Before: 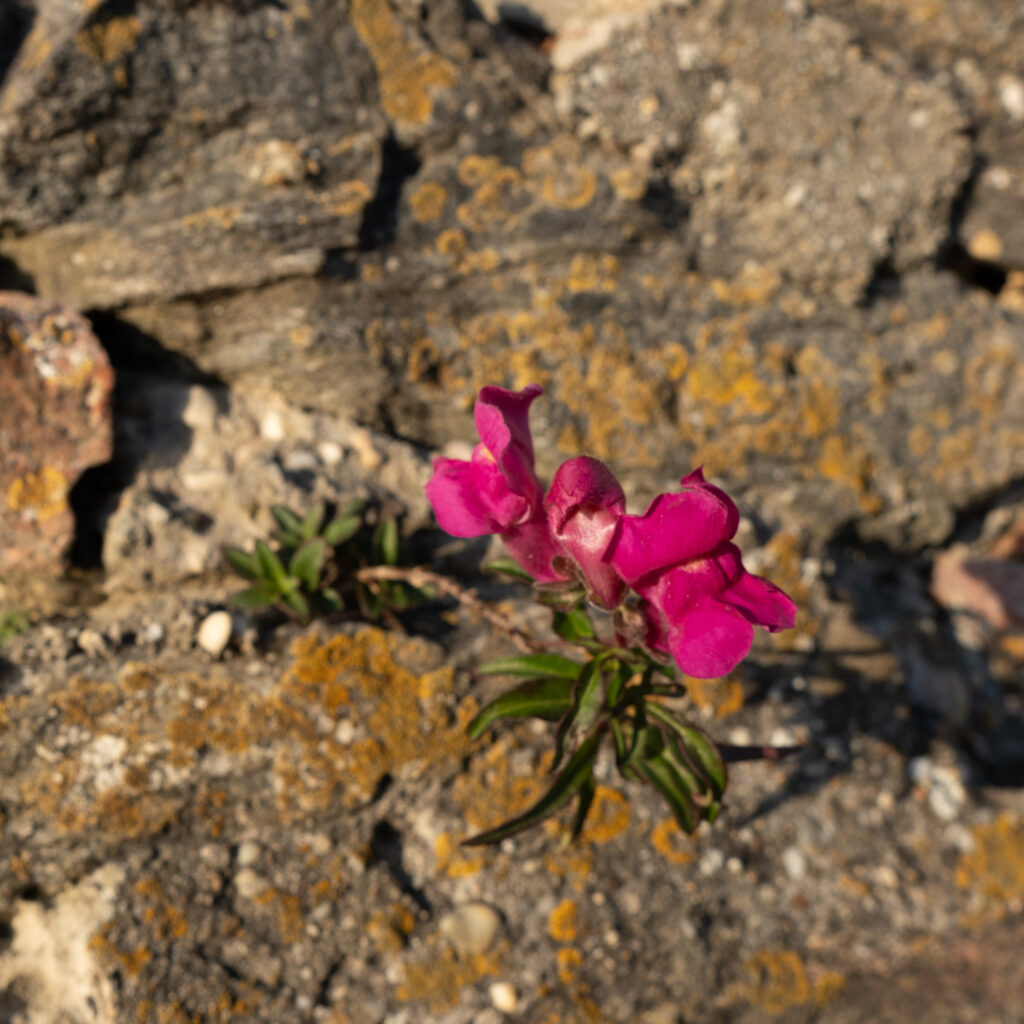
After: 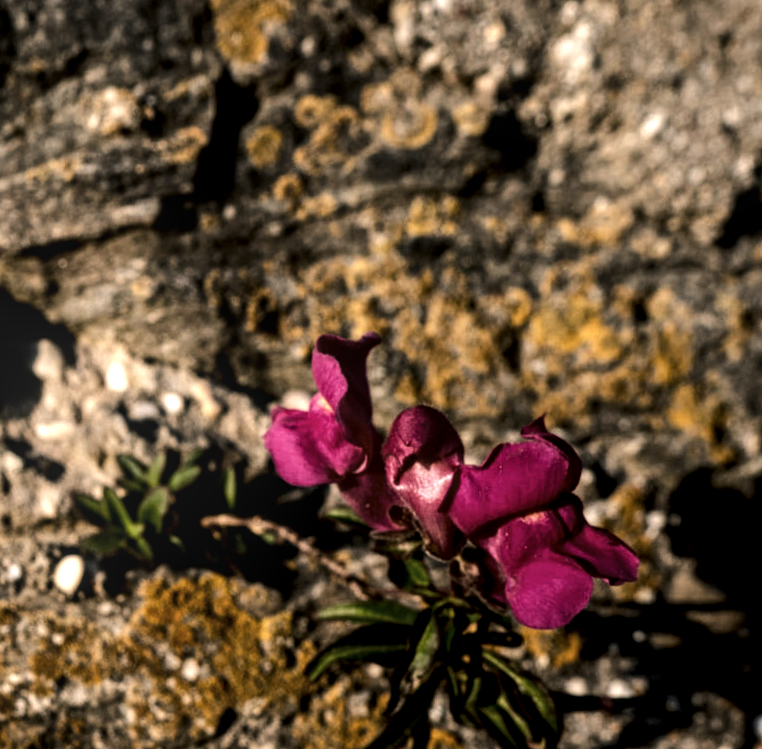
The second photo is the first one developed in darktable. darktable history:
local contrast: detail 140%
rotate and perspective: rotation 0.062°, lens shift (vertical) 0.115, lens shift (horizontal) -0.133, crop left 0.047, crop right 0.94, crop top 0.061, crop bottom 0.94
tone equalizer: on, module defaults
exposure: black level correction 0.029, exposure -0.073 EV, compensate highlight preservation false
crop and rotate: left 10.77%, top 5.1%, right 10.41%, bottom 16.76%
tone curve: curves: ch0 [(0, 0) (0.153, 0.056) (1, 1)], color space Lab, linked channels, preserve colors none
bloom: size 40%
color balance rgb: shadows lift › chroma 2%, shadows lift › hue 135.47°, highlights gain › chroma 2%, highlights gain › hue 291.01°, global offset › luminance 0.5%, perceptual saturation grading › global saturation -10.8%, perceptual saturation grading › highlights -26.83%, perceptual saturation grading › shadows 21.25%, perceptual brilliance grading › highlights 17.77%, perceptual brilliance grading › mid-tones 31.71%, perceptual brilliance grading › shadows -31.01%, global vibrance 24.91%
